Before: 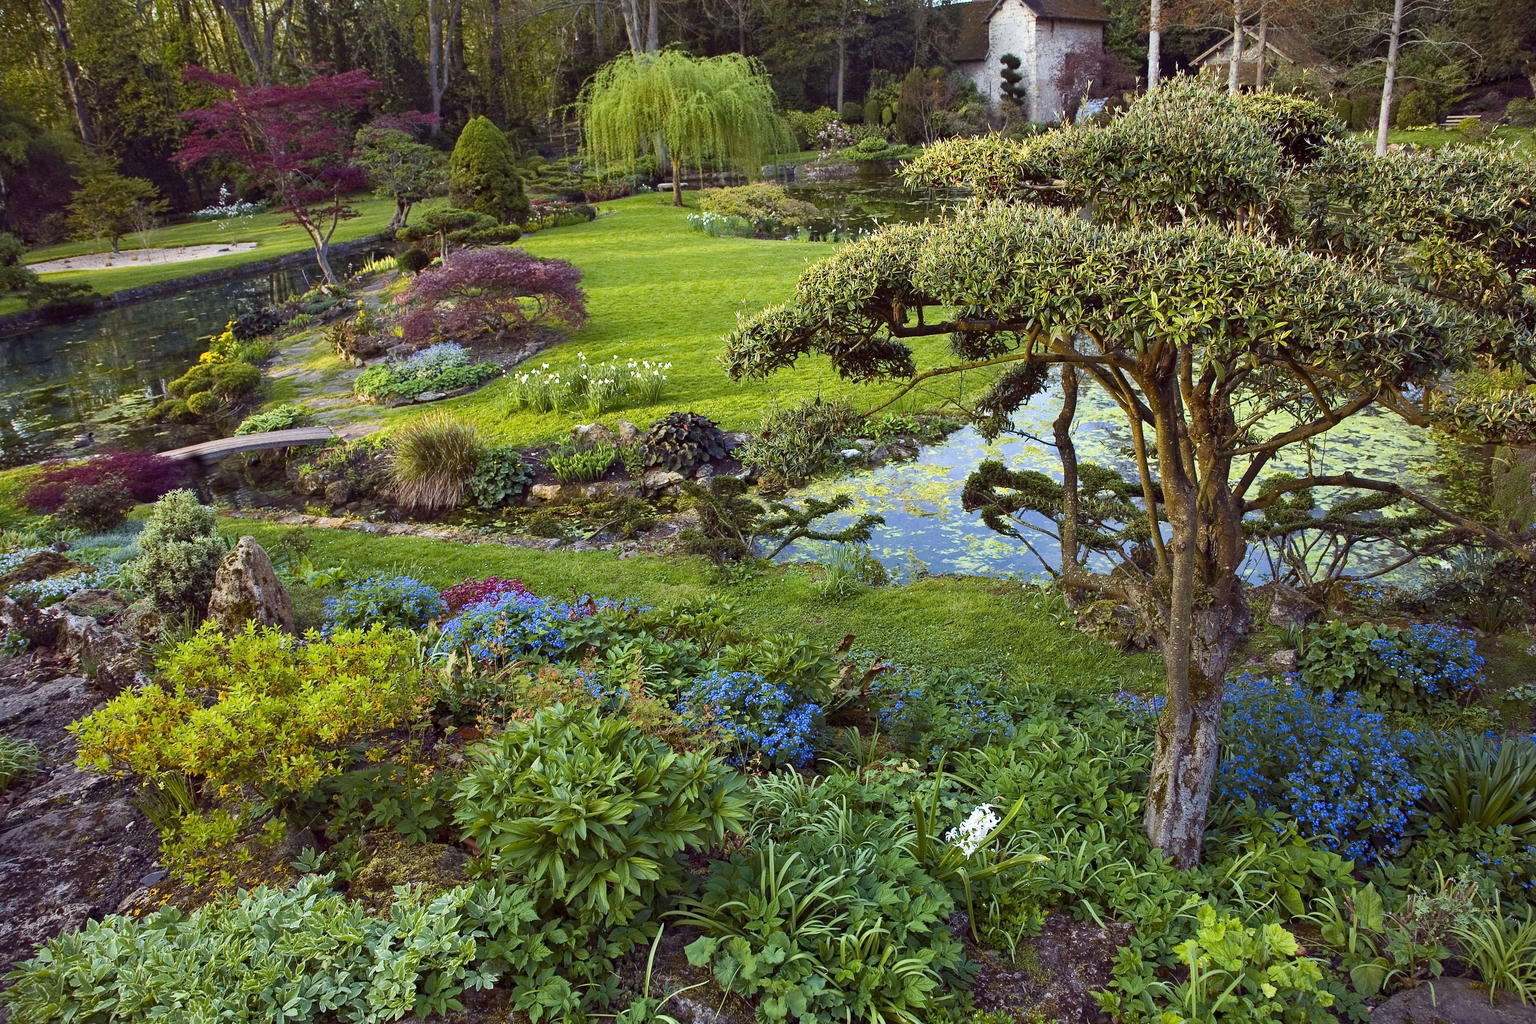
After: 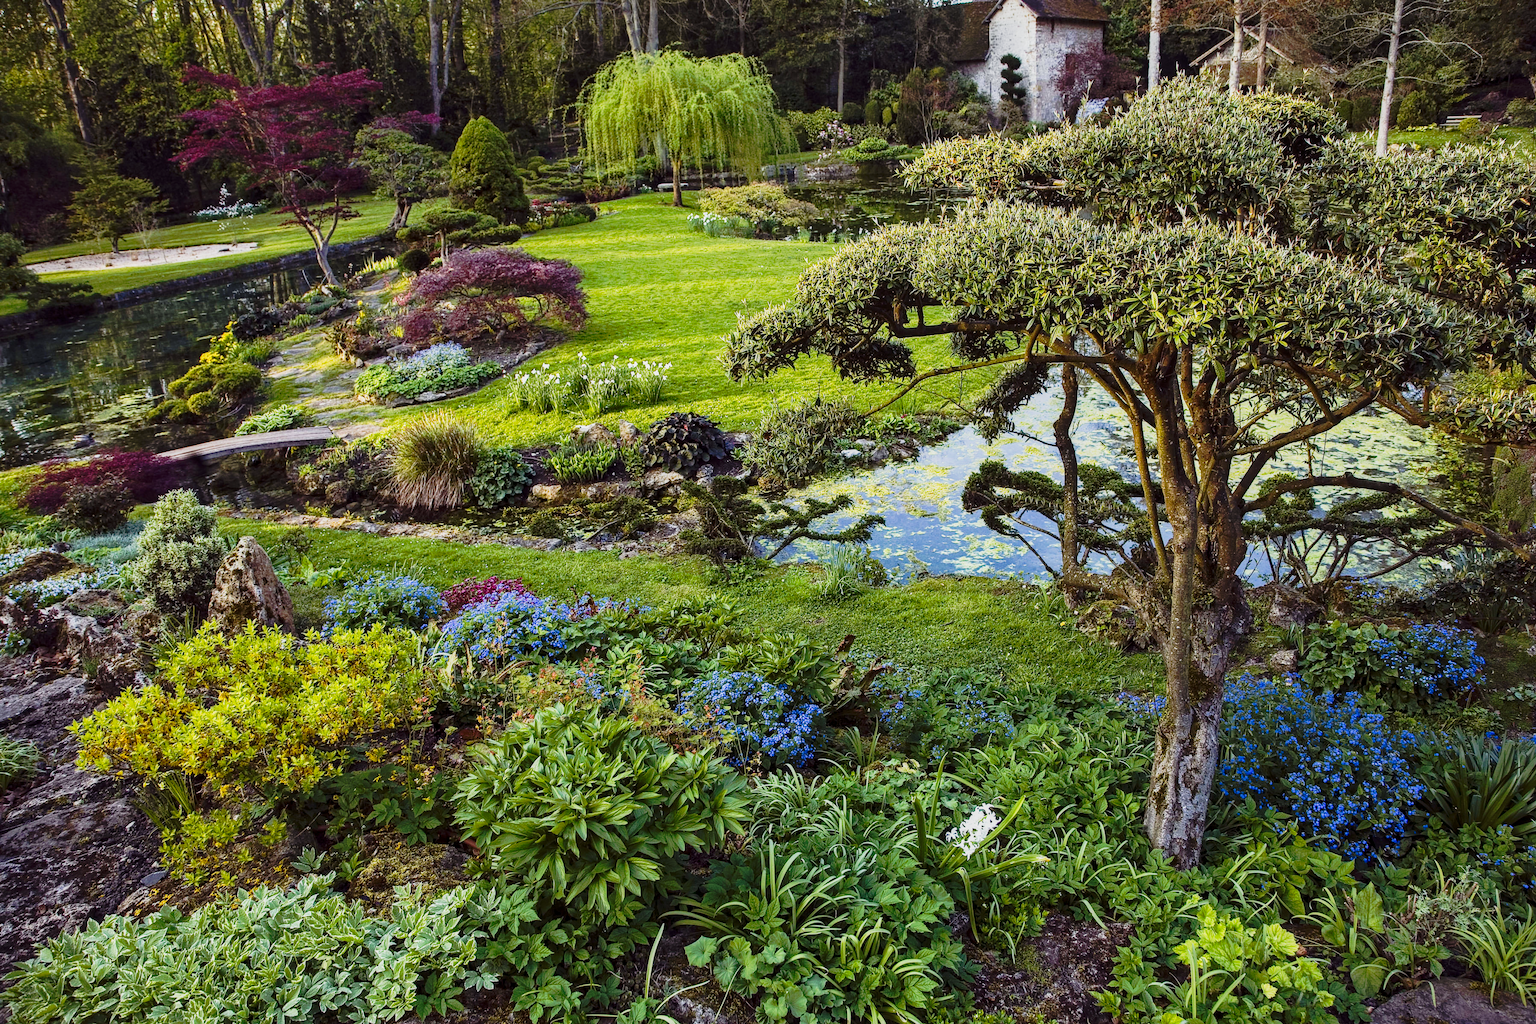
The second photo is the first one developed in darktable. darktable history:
local contrast: shadows 91%, midtone range 0.499
tone curve: curves: ch0 [(0, 0.032) (0.094, 0.08) (0.265, 0.208) (0.41, 0.417) (0.498, 0.496) (0.638, 0.673) (0.819, 0.841) (0.96, 0.899)]; ch1 [(0, 0) (0.161, 0.092) (0.37, 0.302) (0.417, 0.434) (0.495, 0.498) (0.576, 0.589) (0.725, 0.765) (1, 1)]; ch2 [(0, 0) (0.352, 0.403) (0.45, 0.469) (0.521, 0.515) (0.59, 0.579) (1, 1)], preserve colors none
